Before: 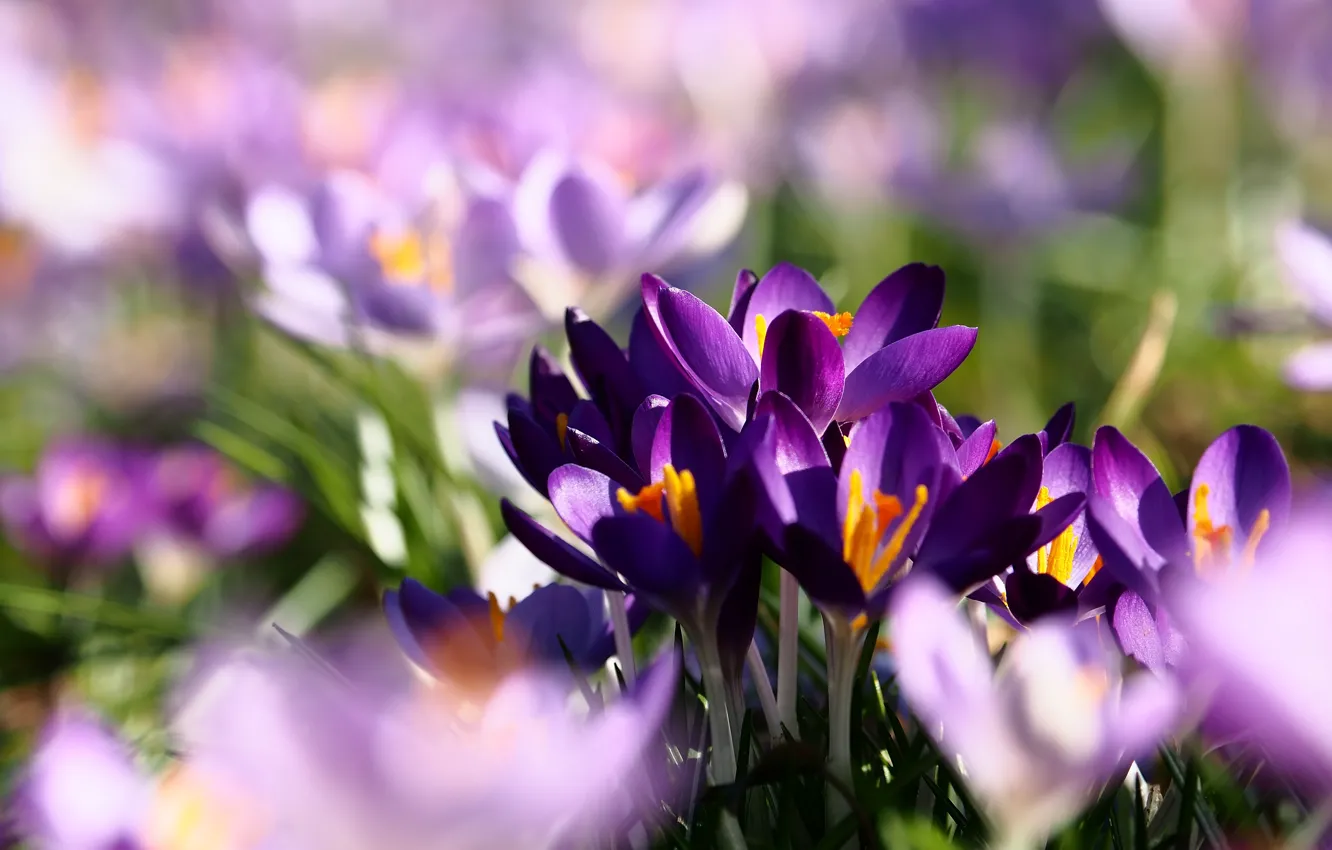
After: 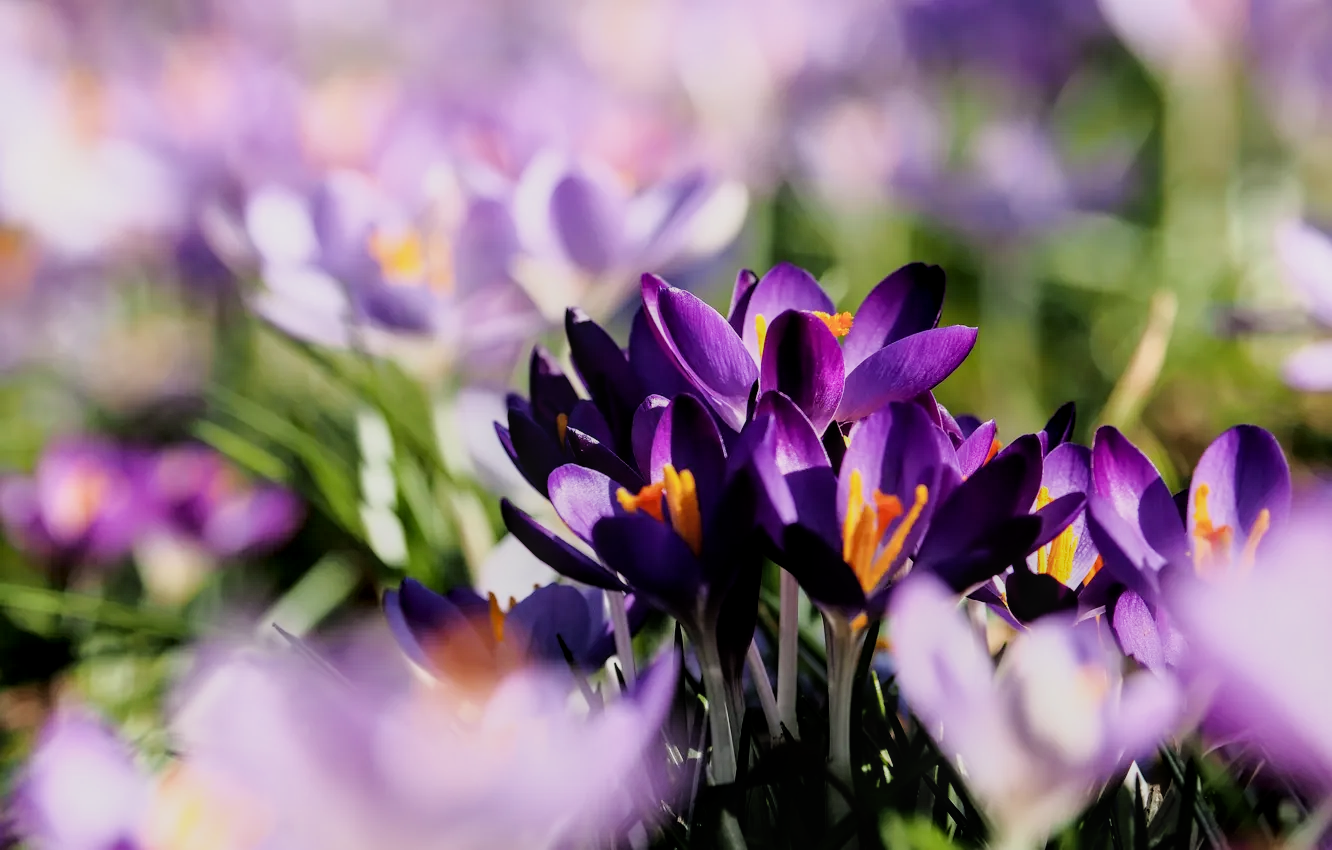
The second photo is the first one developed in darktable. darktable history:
filmic rgb: black relative exposure -7.65 EV, white relative exposure 4.56 EV, hardness 3.61
local contrast: on, module defaults
tone equalizer: -8 EV -0.439 EV, -7 EV -0.368 EV, -6 EV -0.361 EV, -5 EV -0.191 EV, -3 EV 0.194 EV, -2 EV 0.328 EV, -1 EV 0.414 EV, +0 EV 0.405 EV, mask exposure compensation -0.491 EV
exposure: compensate highlight preservation false
